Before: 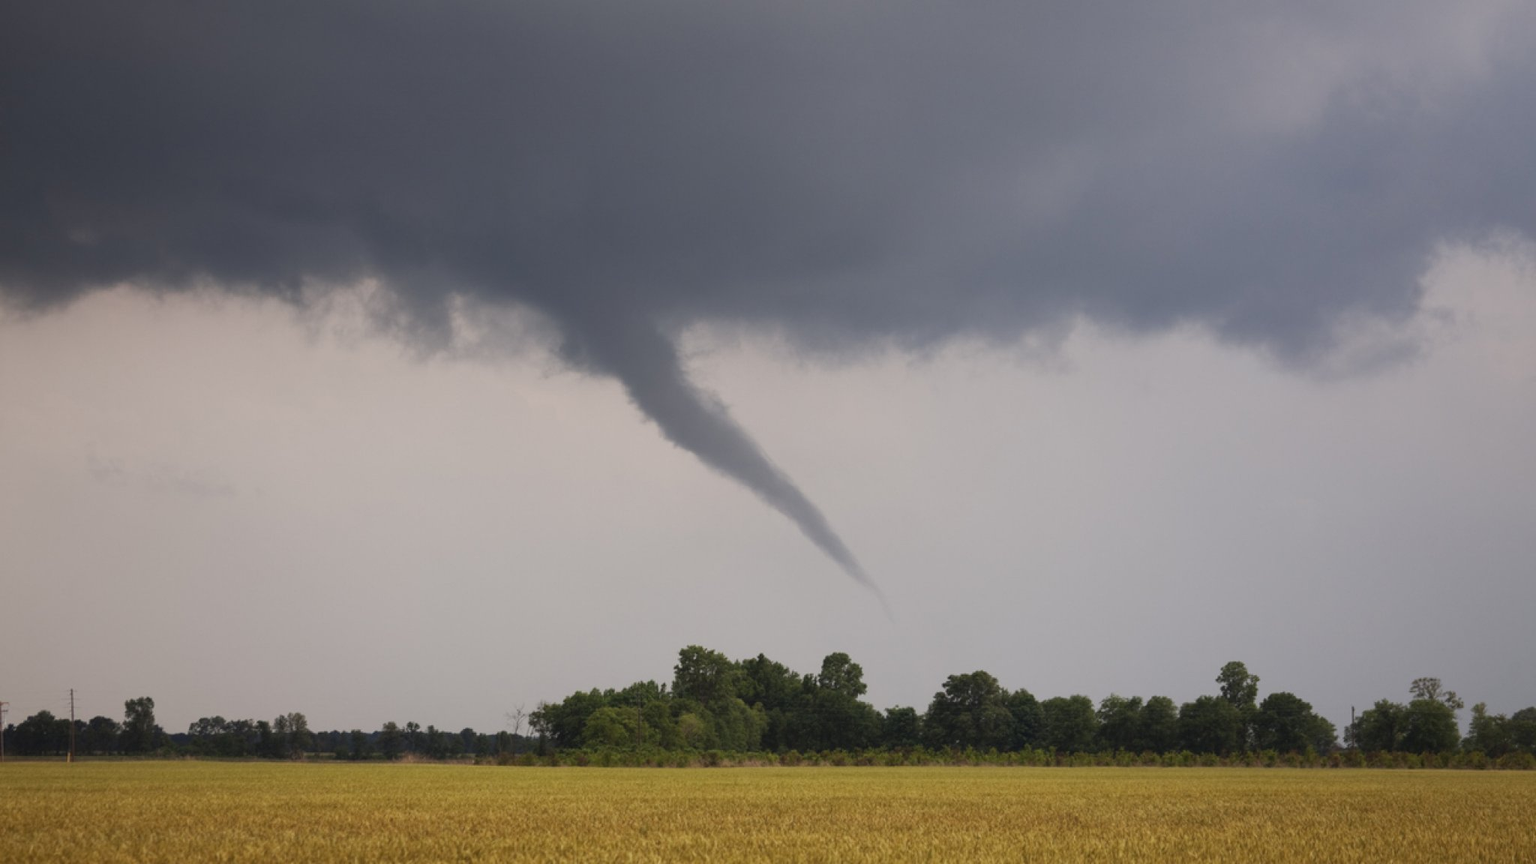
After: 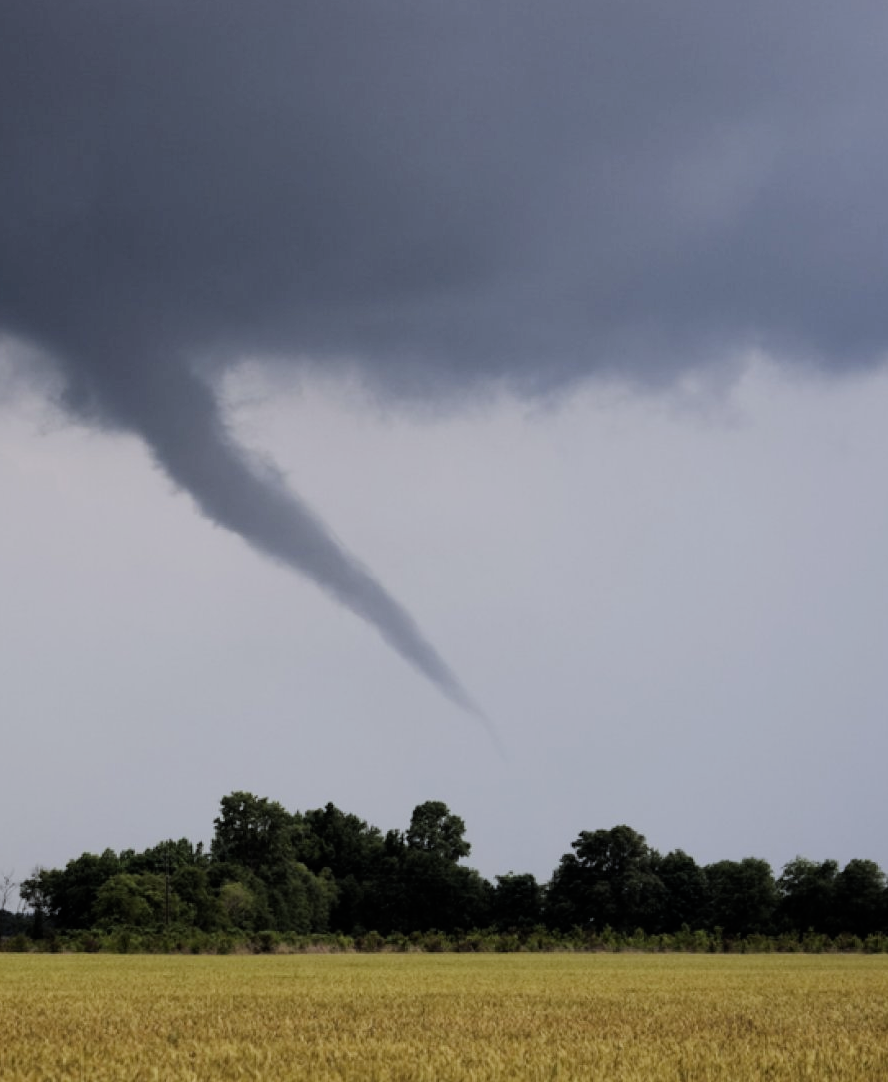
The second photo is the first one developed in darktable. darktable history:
crop: left 33.452%, top 6.025%, right 23.155%
white balance: red 0.954, blue 1.079
filmic rgb: black relative exposure -5 EV, hardness 2.88, contrast 1.3, highlights saturation mix -30%
